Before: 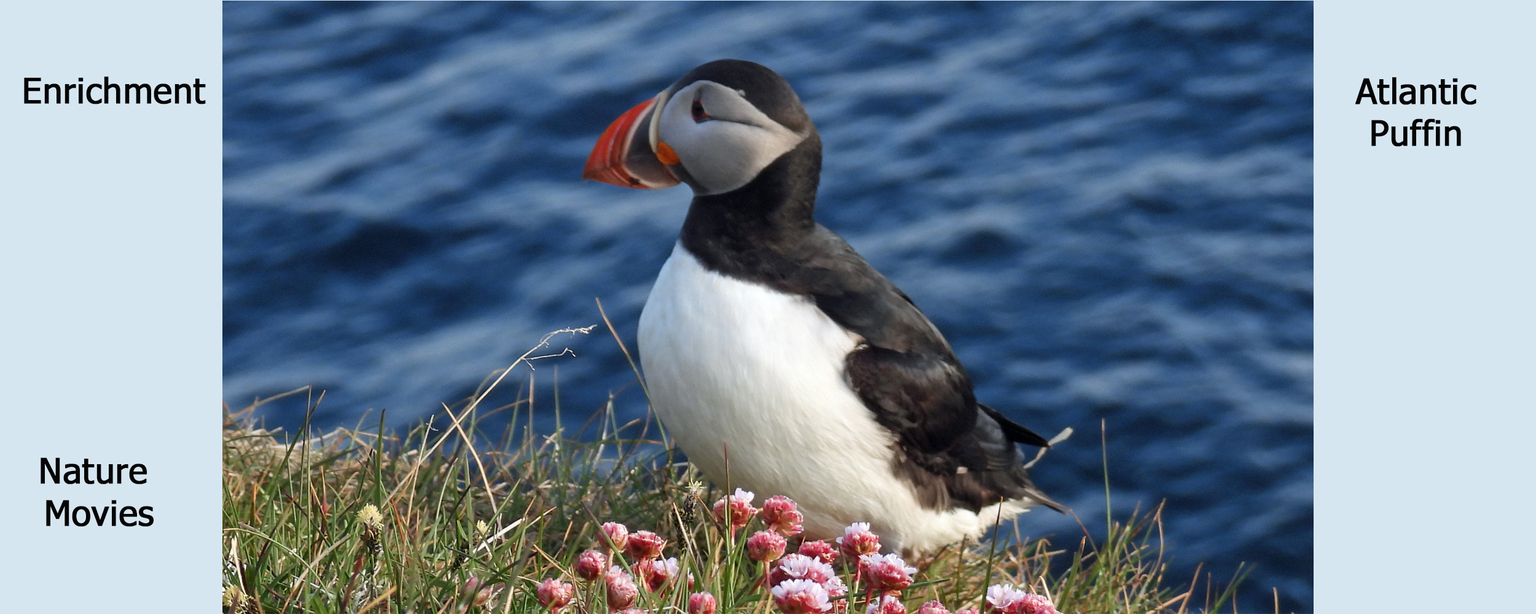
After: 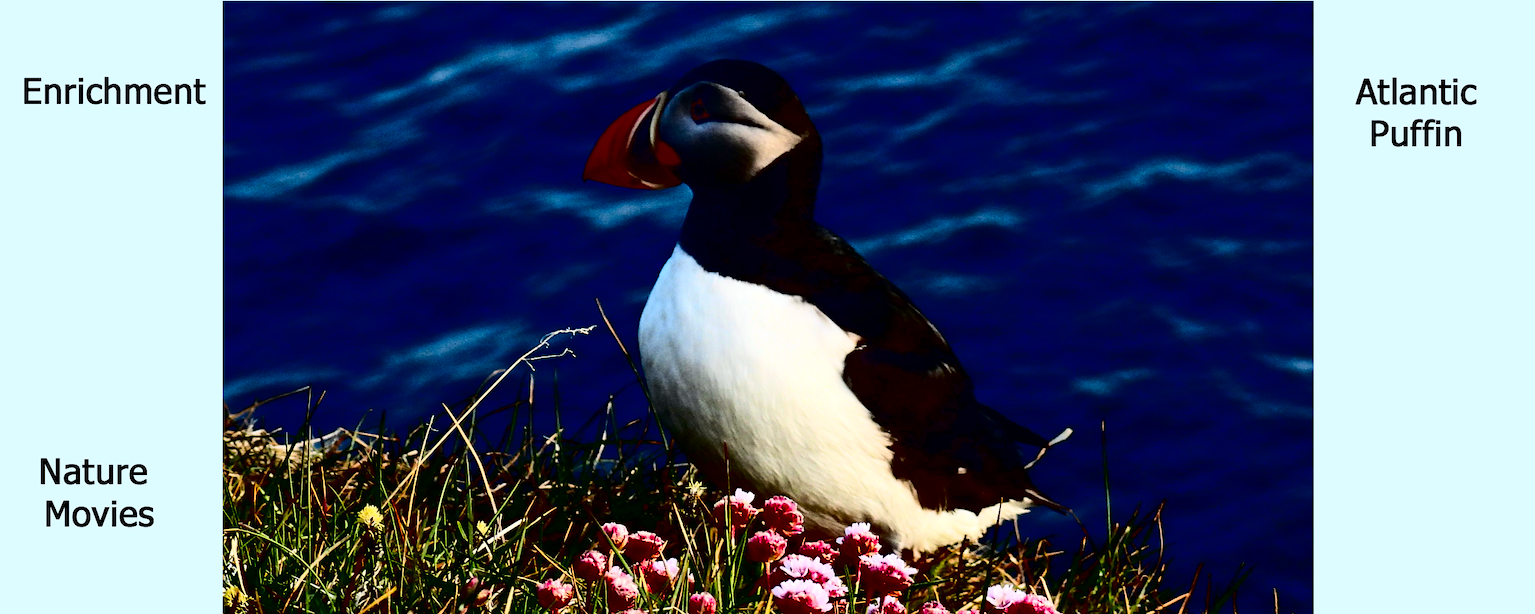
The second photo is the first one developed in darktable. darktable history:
contrast brightness saturation: contrast 0.77, brightness -1, saturation 1
white balance: red 1.009, blue 0.985
